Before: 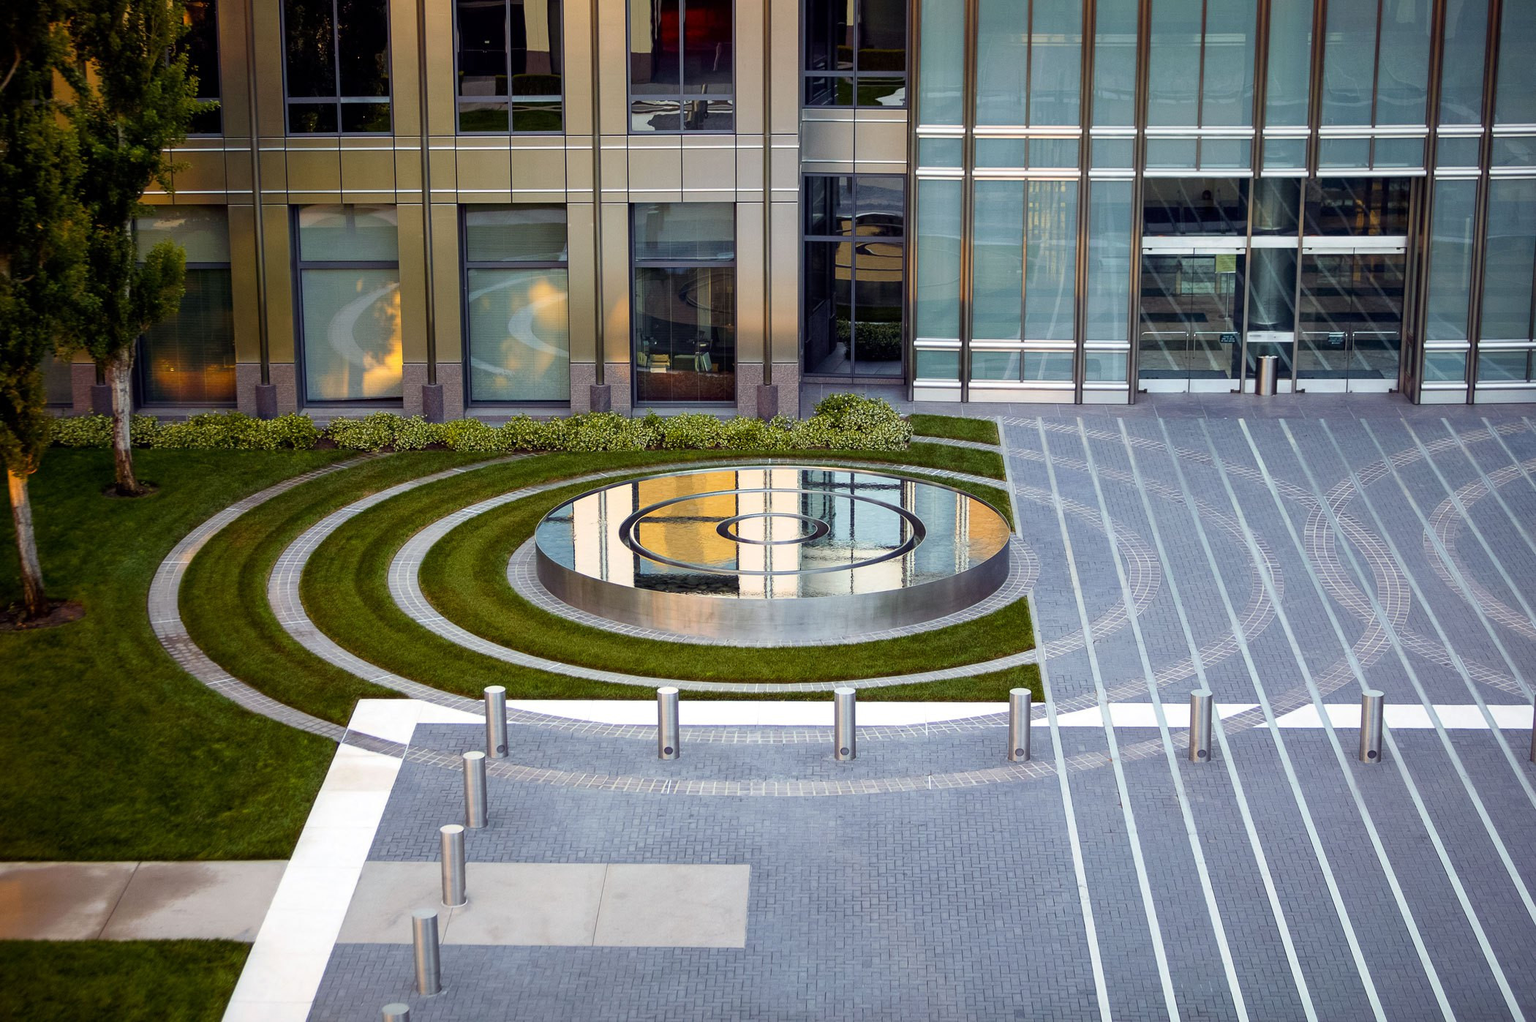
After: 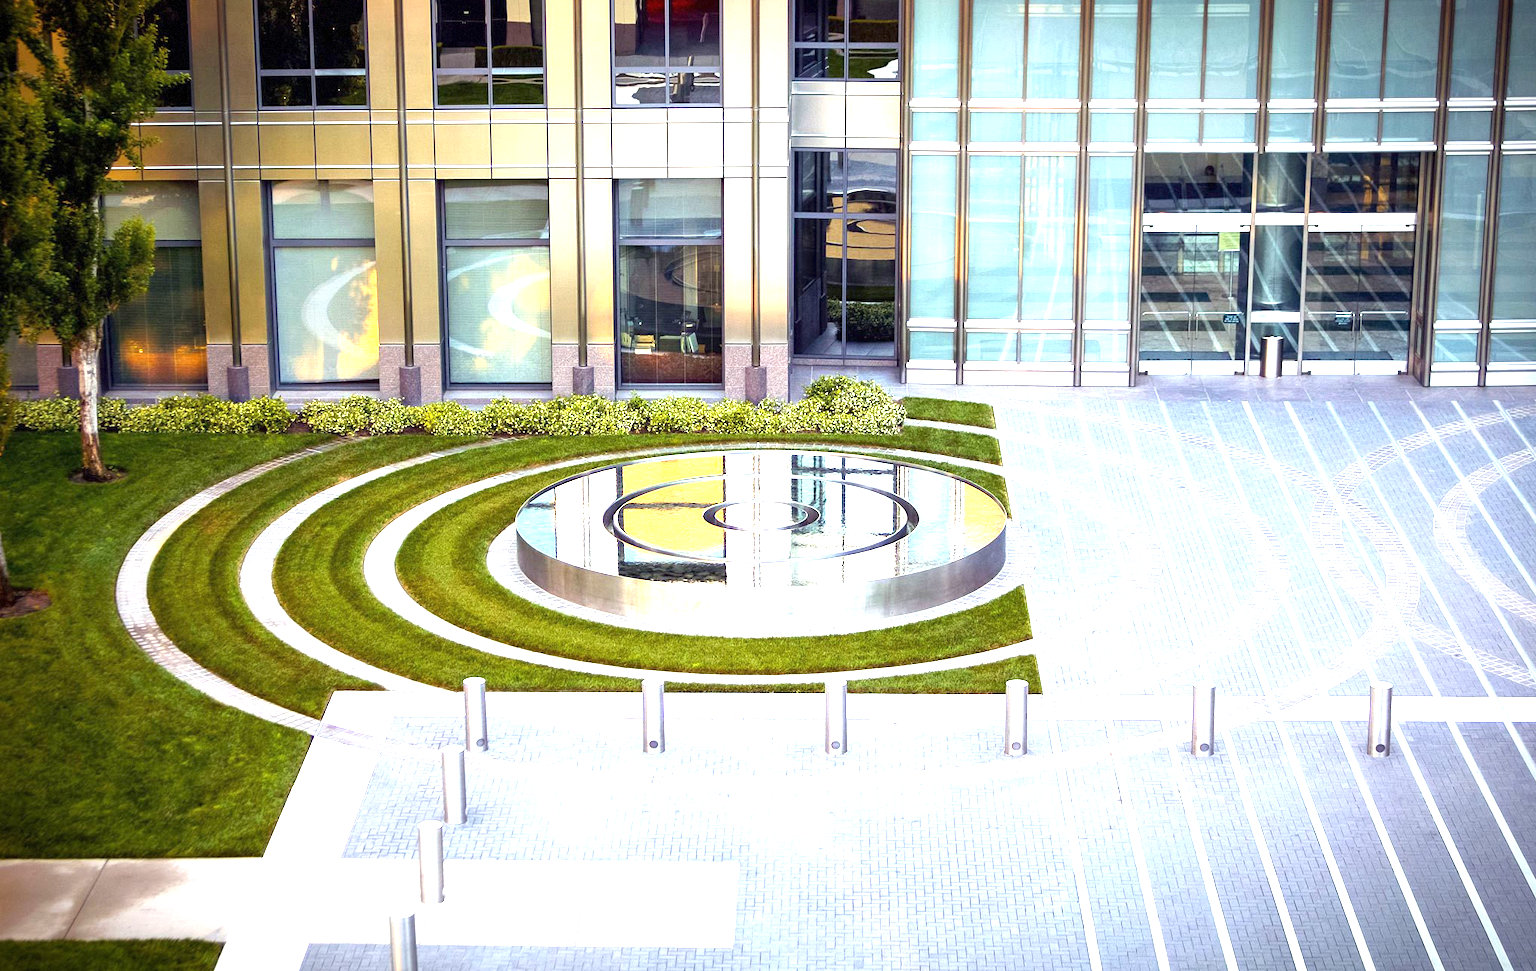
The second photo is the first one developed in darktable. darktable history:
exposure: black level correction 0, exposure 1.89 EV, compensate highlight preservation false
vignetting: fall-off radius 59.85%, brightness -0.61, saturation 0.002, automatic ratio true, dithering 8-bit output
tone equalizer: on, module defaults
crop: left 2.339%, top 3.004%, right 0.844%, bottom 4.882%
